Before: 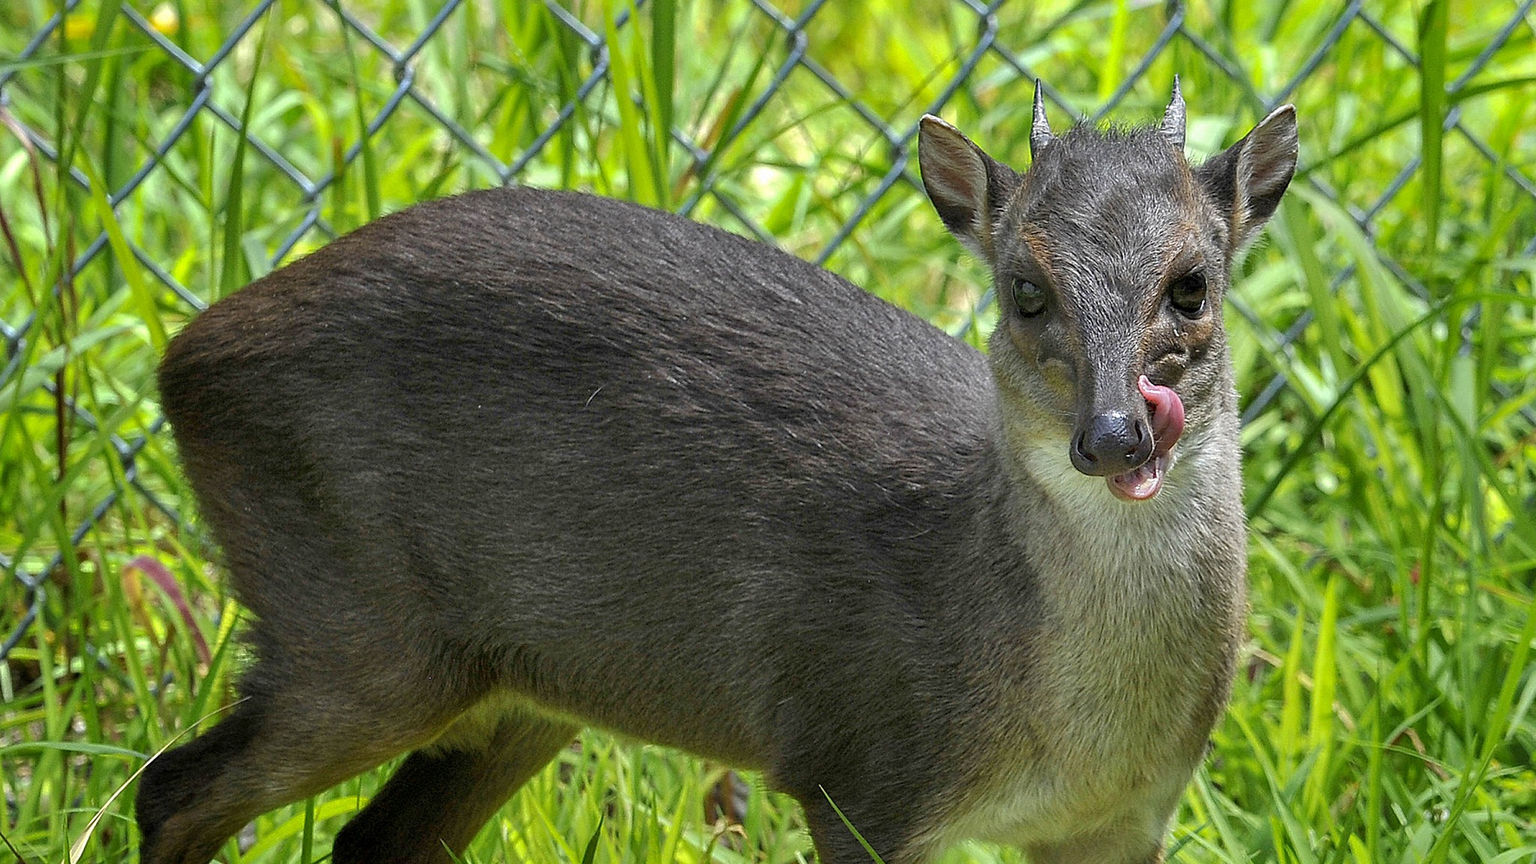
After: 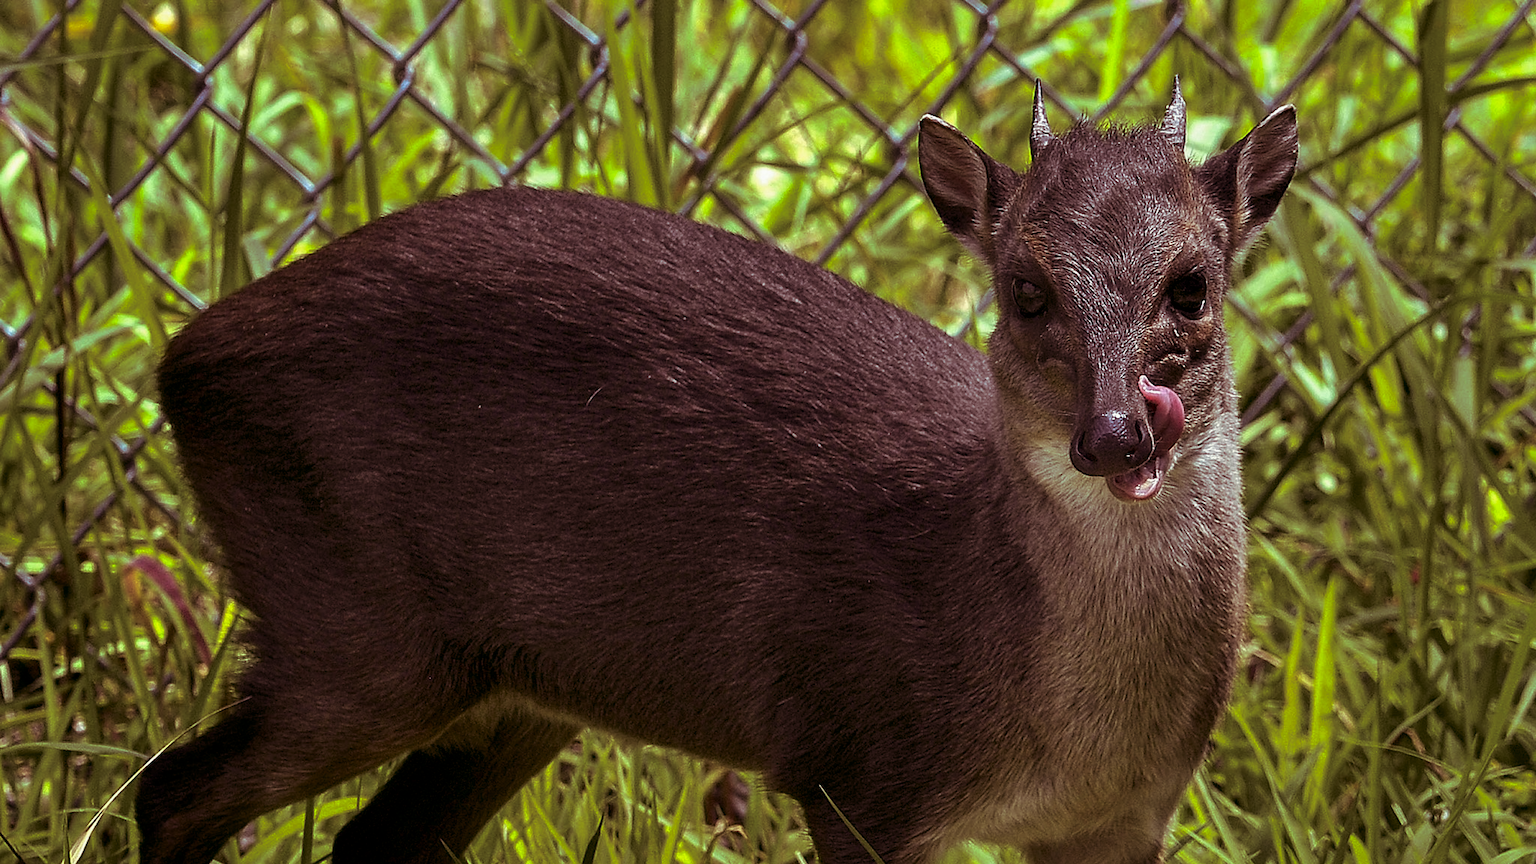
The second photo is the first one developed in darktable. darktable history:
contrast brightness saturation: brightness -0.25, saturation 0.2
split-toning: on, module defaults
tone equalizer: -7 EV 0.18 EV, -6 EV 0.12 EV, -5 EV 0.08 EV, -4 EV 0.04 EV, -2 EV -0.02 EV, -1 EV -0.04 EV, +0 EV -0.06 EV, luminance estimator HSV value / RGB max
